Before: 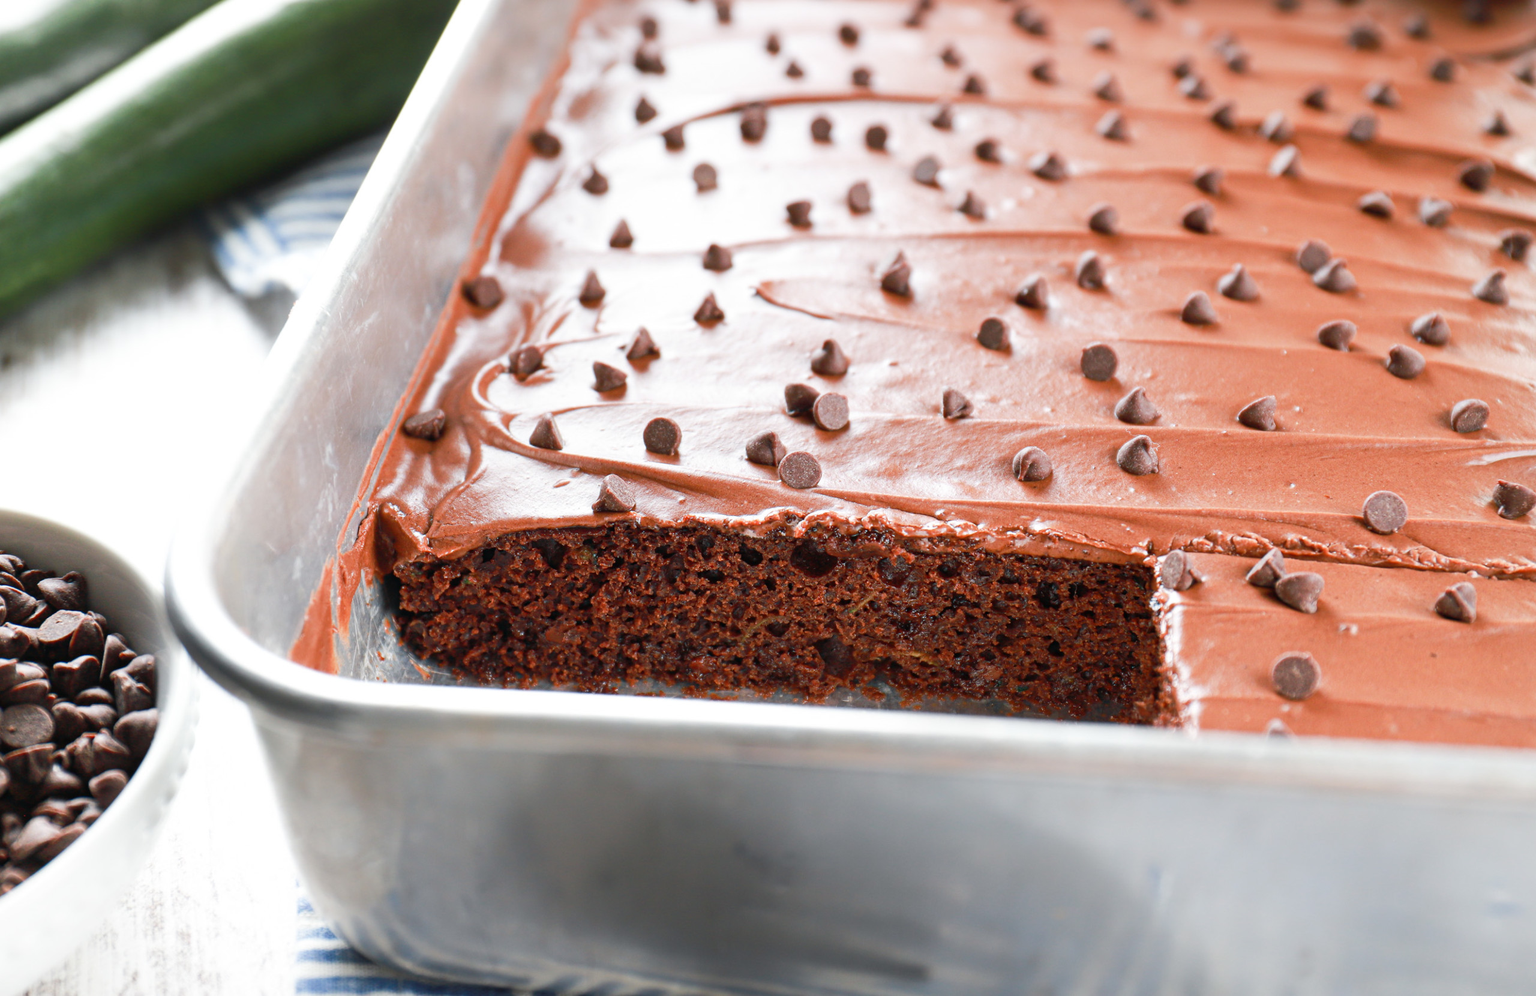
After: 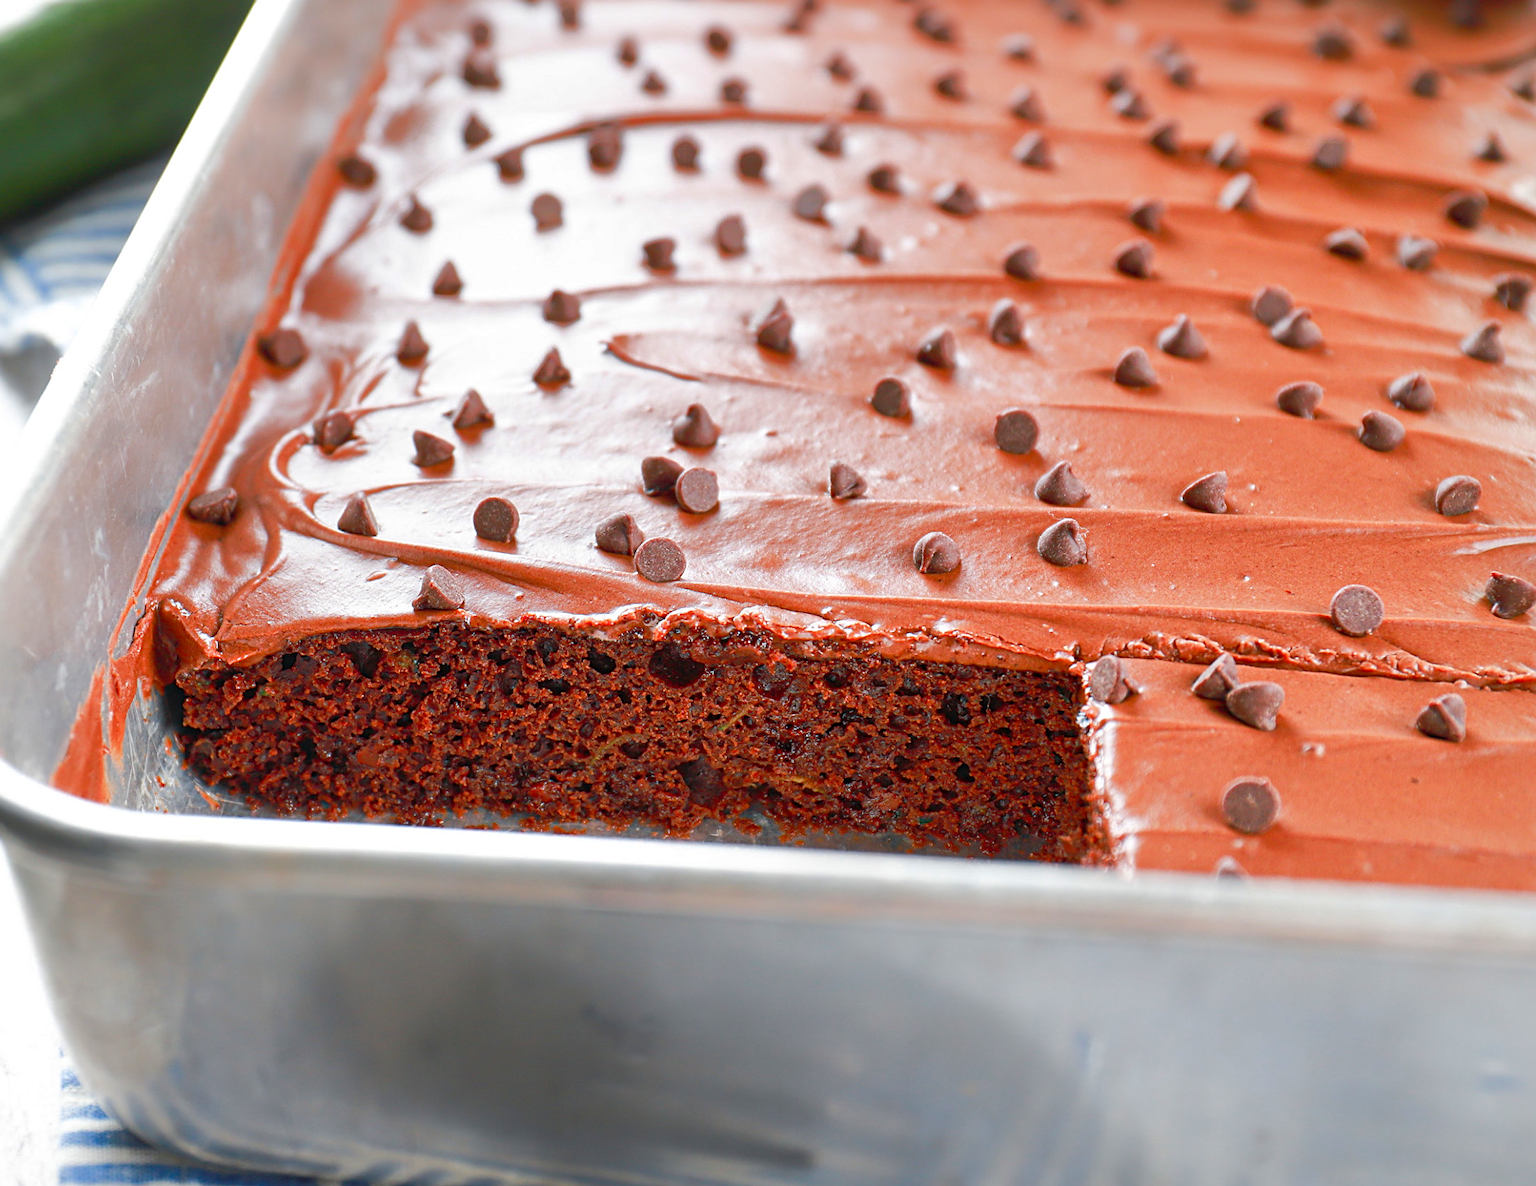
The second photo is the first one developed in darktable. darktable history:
crop: left 16.024%
color correction: highlights b* -0.034, saturation 1.29
shadows and highlights: on, module defaults
sharpen: on, module defaults
